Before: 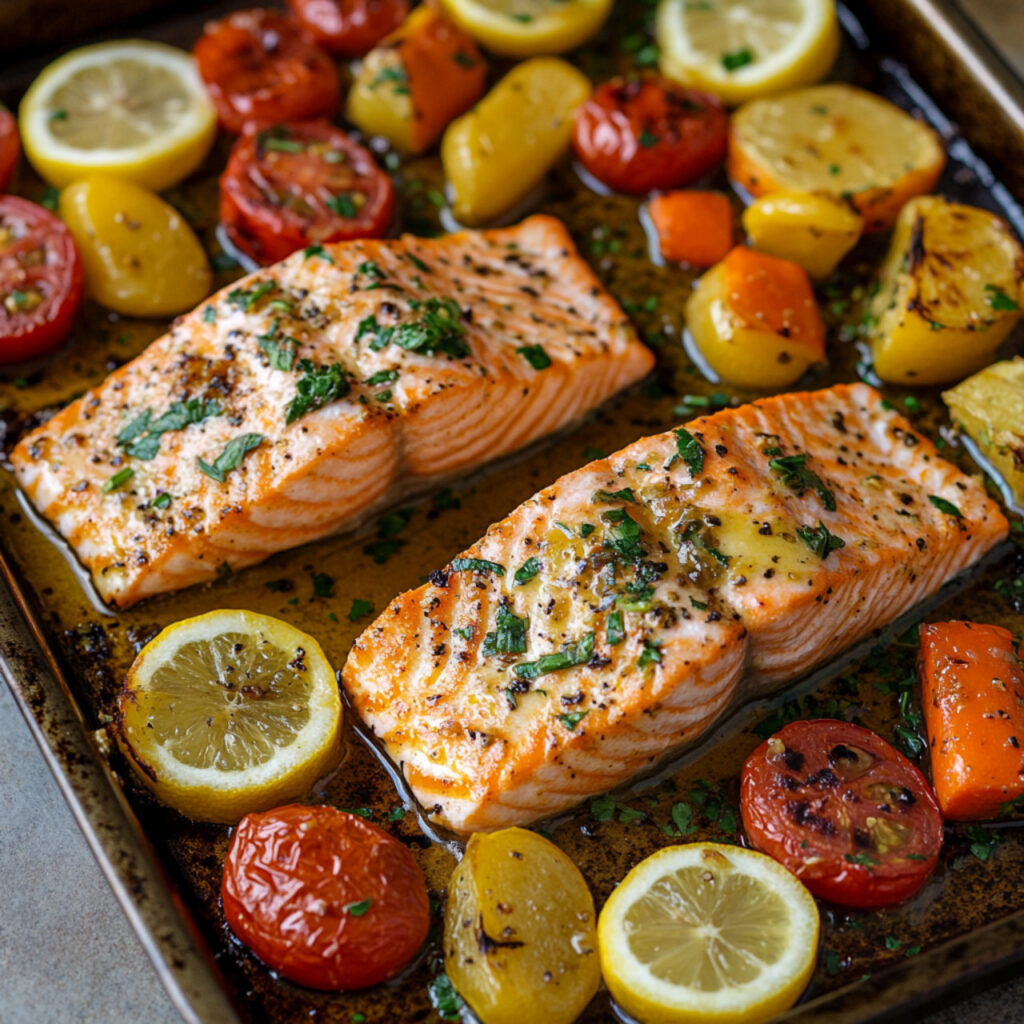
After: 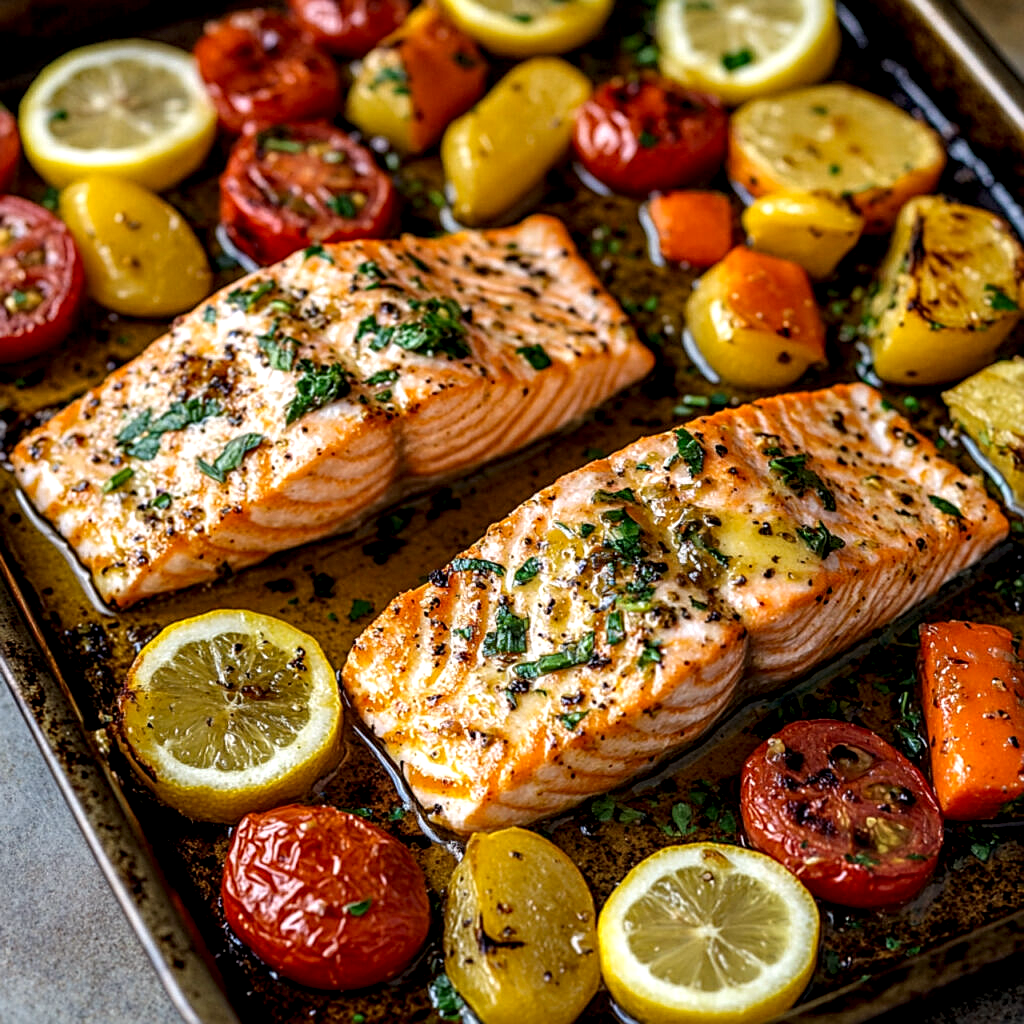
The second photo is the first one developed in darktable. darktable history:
local contrast: highlights 60%, shadows 60%, detail 160%
sharpen: on, module defaults
color correction: highlights a* 0.816, highlights b* 2.78, saturation 1.1
